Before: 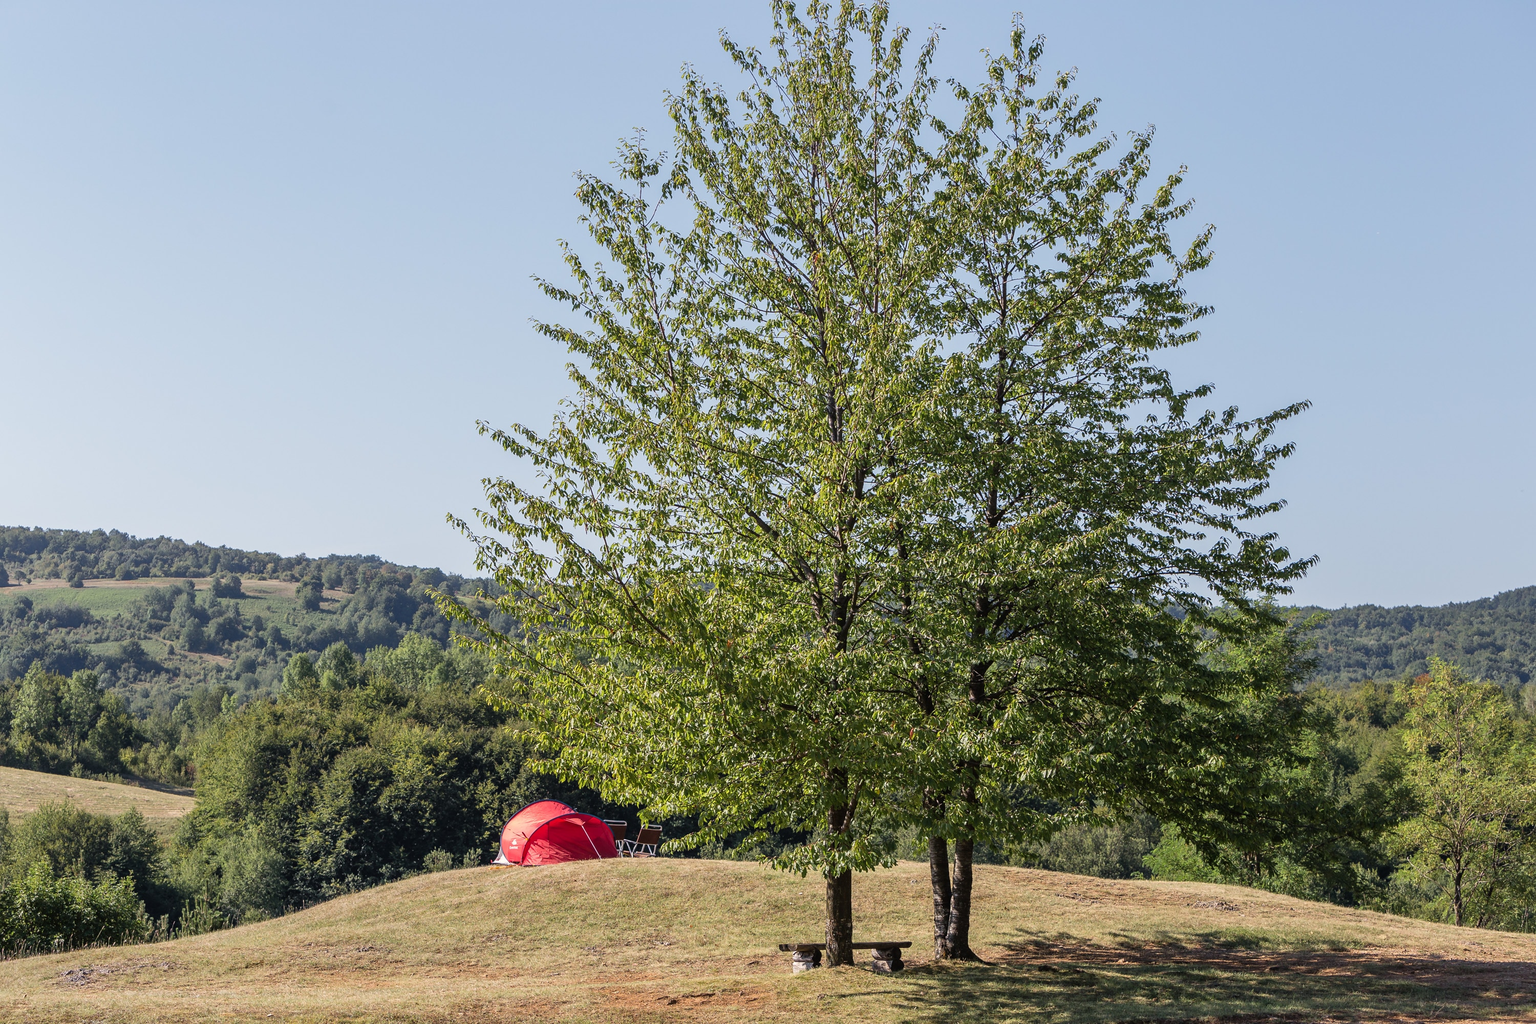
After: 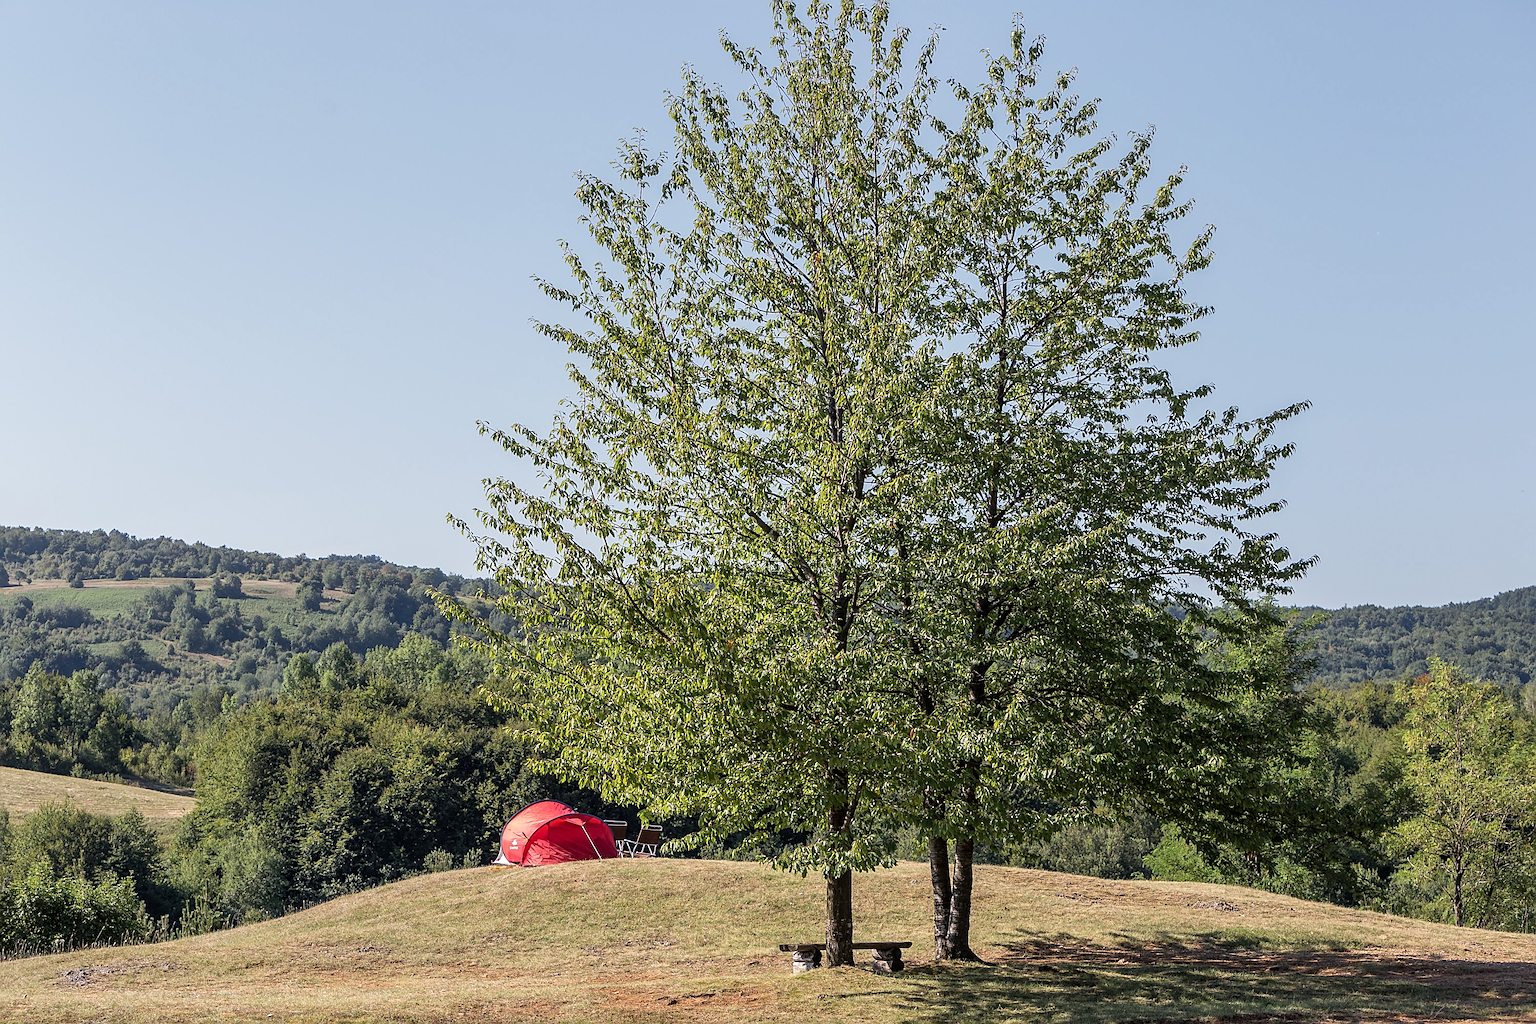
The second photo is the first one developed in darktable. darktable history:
local contrast: highlights 100%, shadows 100%, detail 131%, midtone range 0.2
sharpen: on, module defaults
